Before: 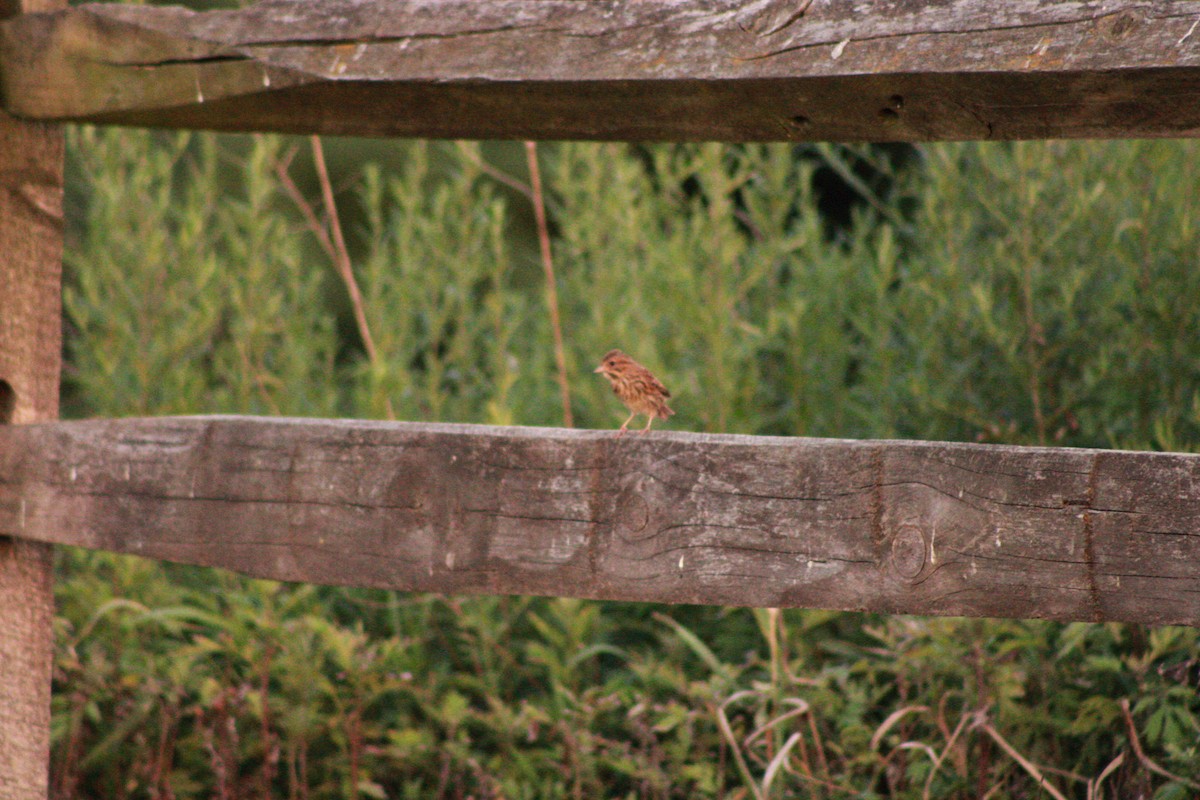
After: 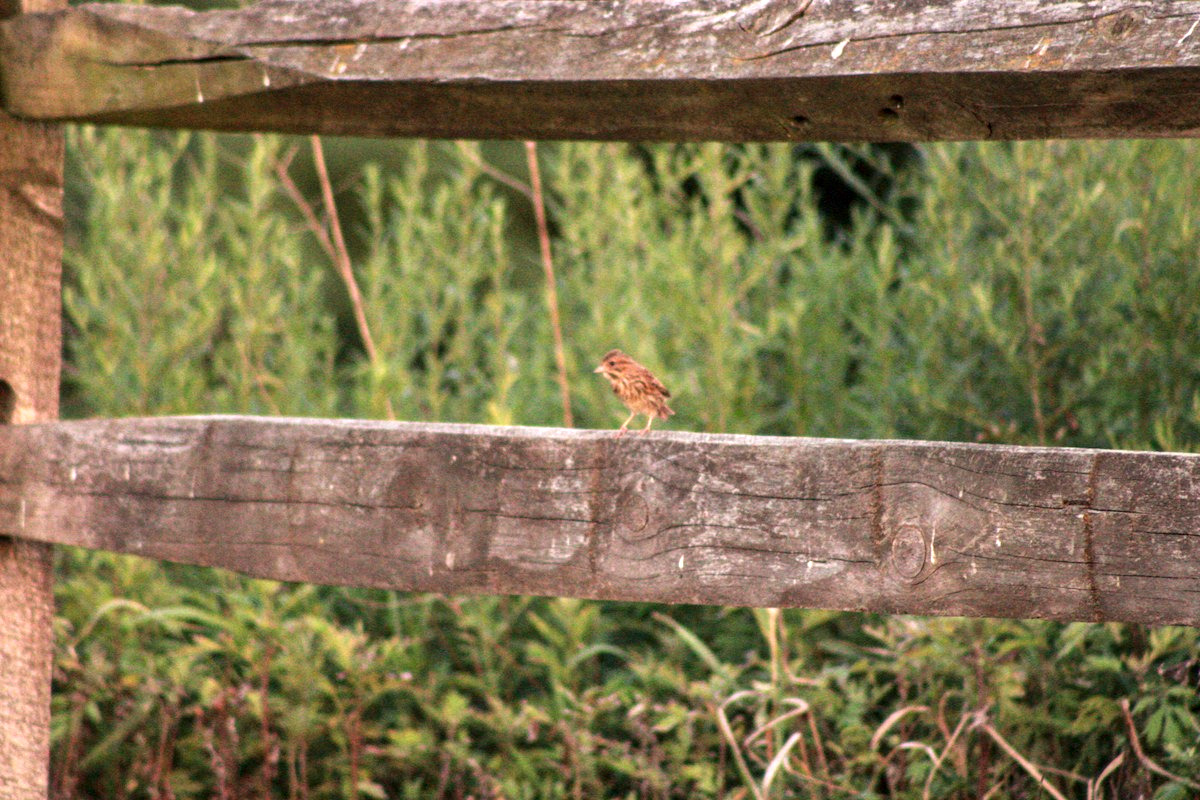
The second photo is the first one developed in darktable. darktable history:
exposure: black level correction 0, exposure 0.701 EV, compensate highlight preservation false
shadows and highlights: shadows -30.75, highlights 29.86
local contrast: on, module defaults
